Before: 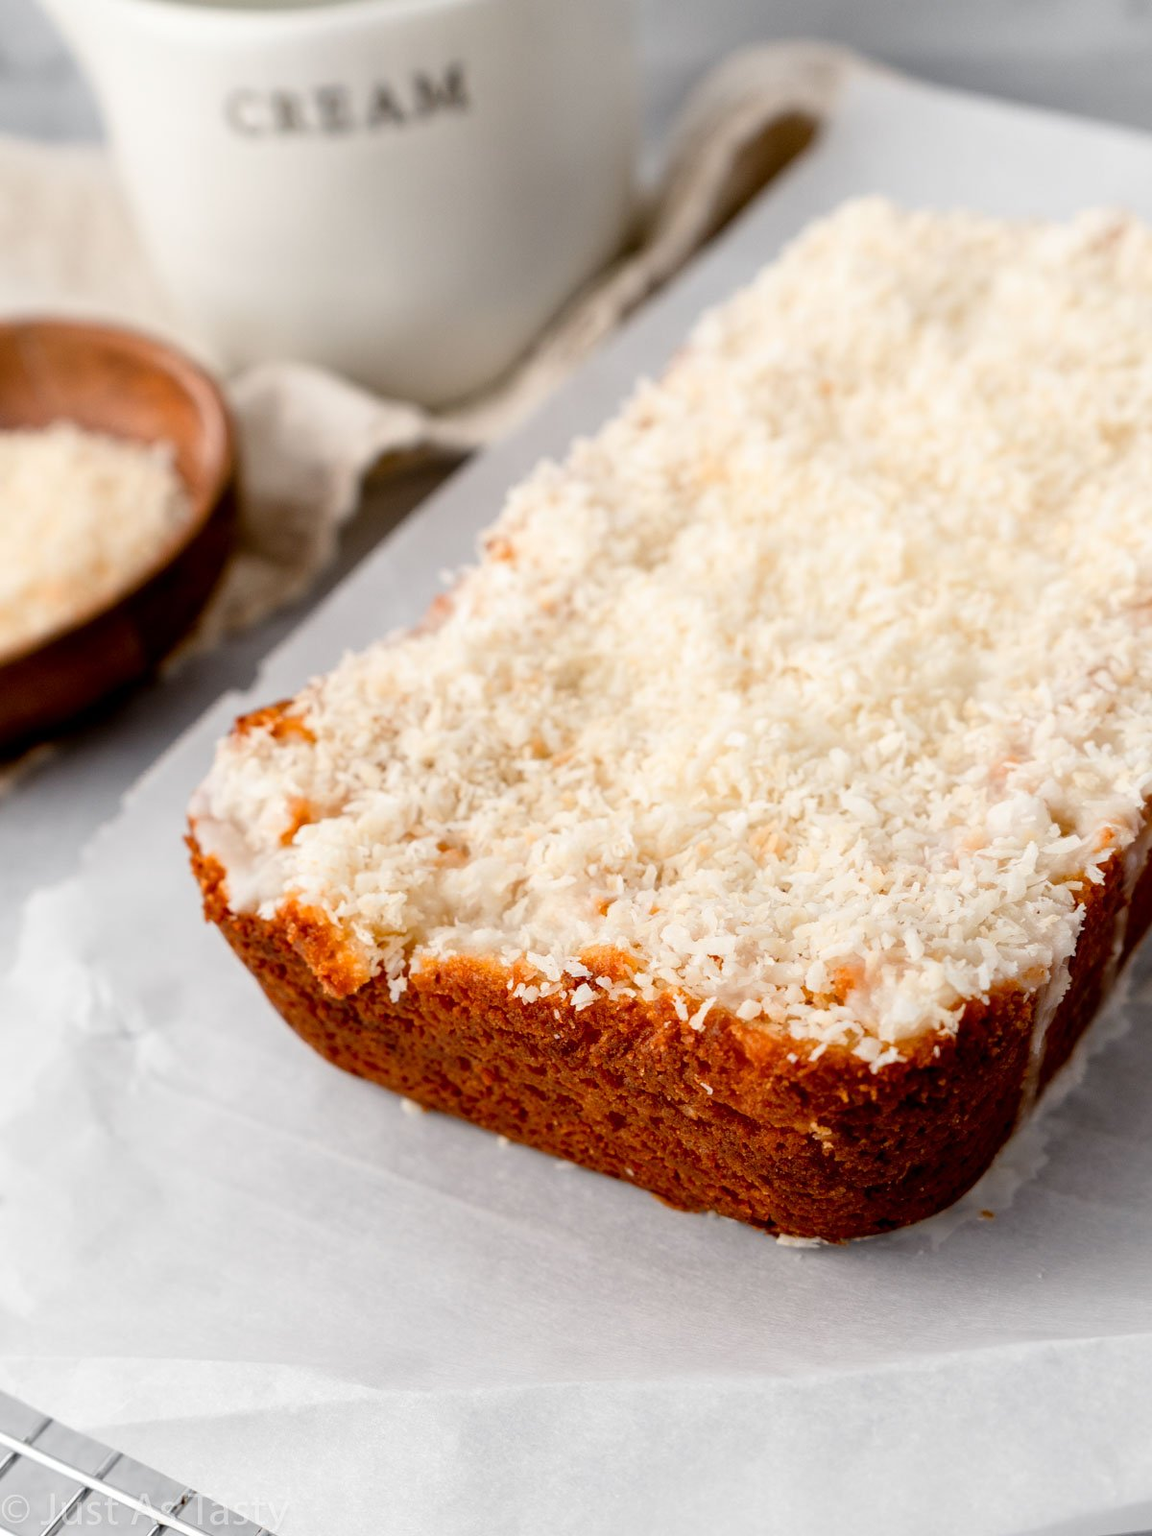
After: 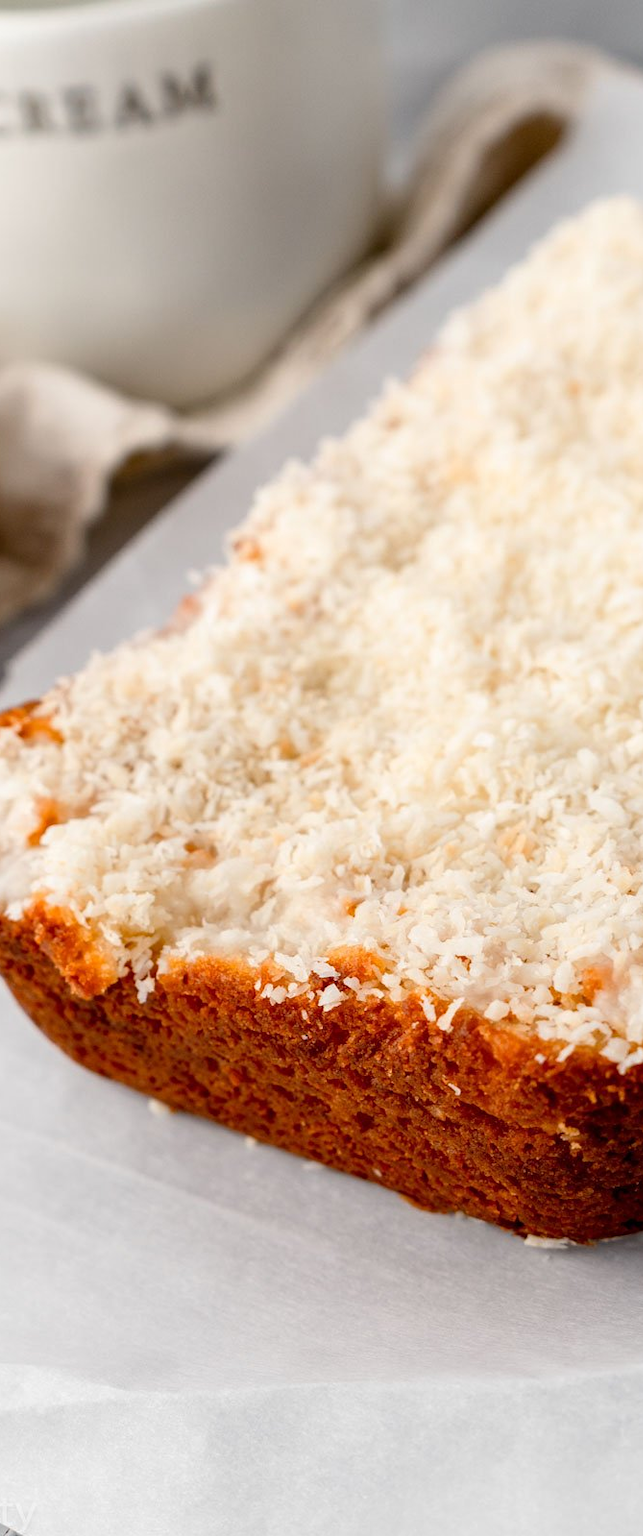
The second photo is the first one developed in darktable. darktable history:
crop: left 21.941%, right 22.164%, bottom 0.011%
